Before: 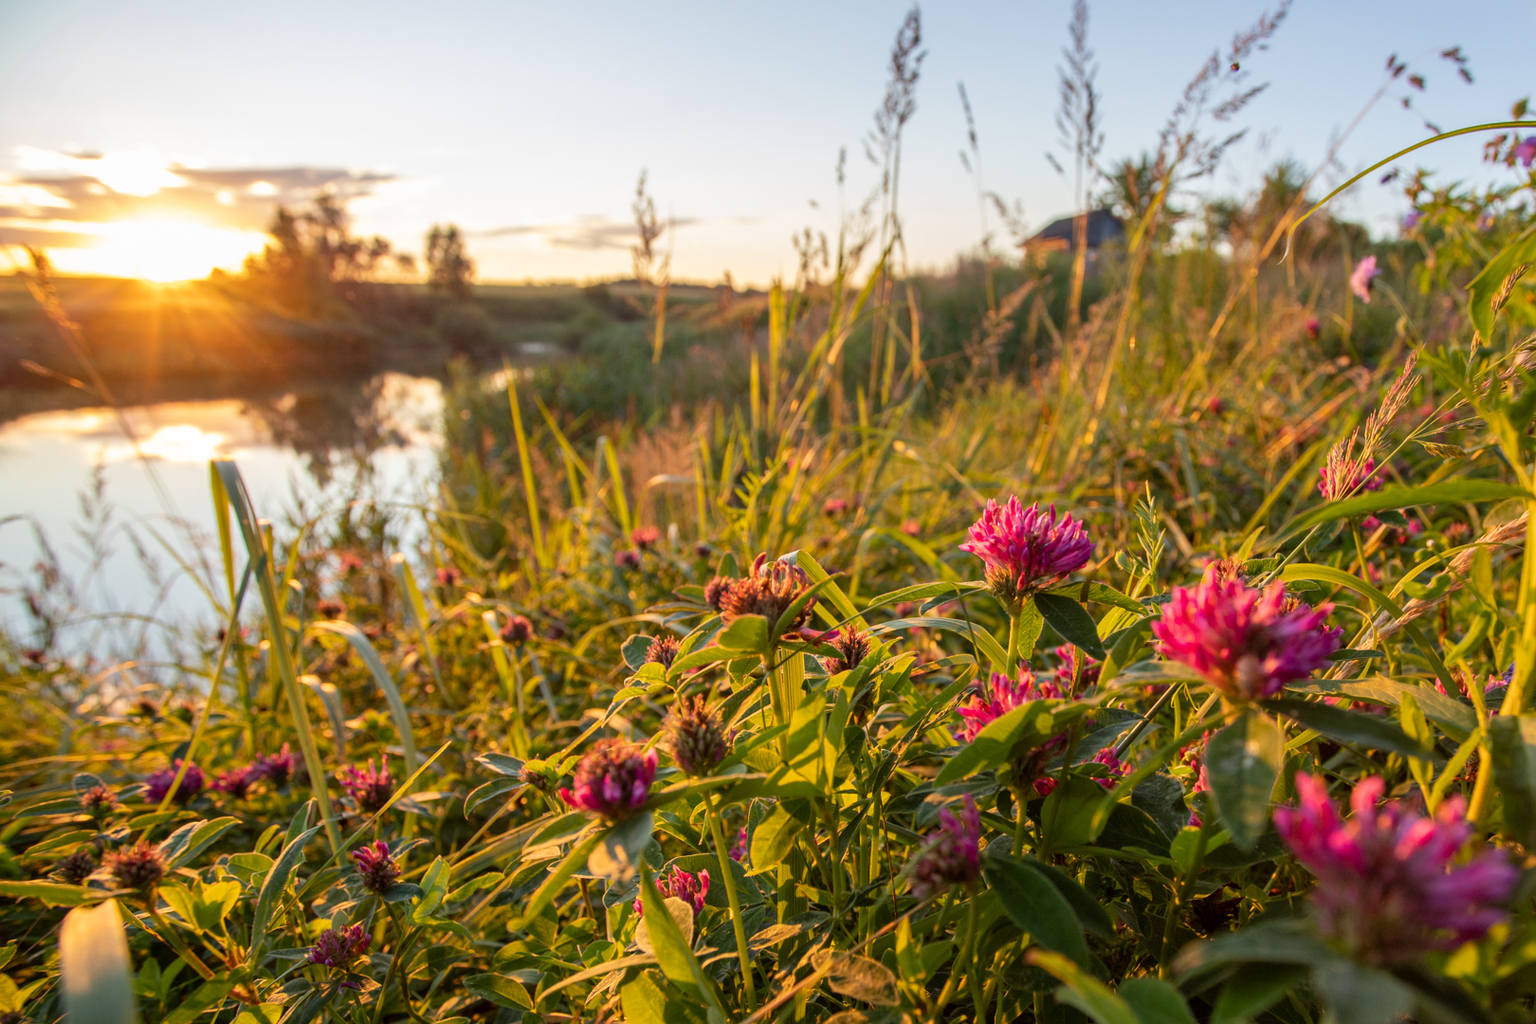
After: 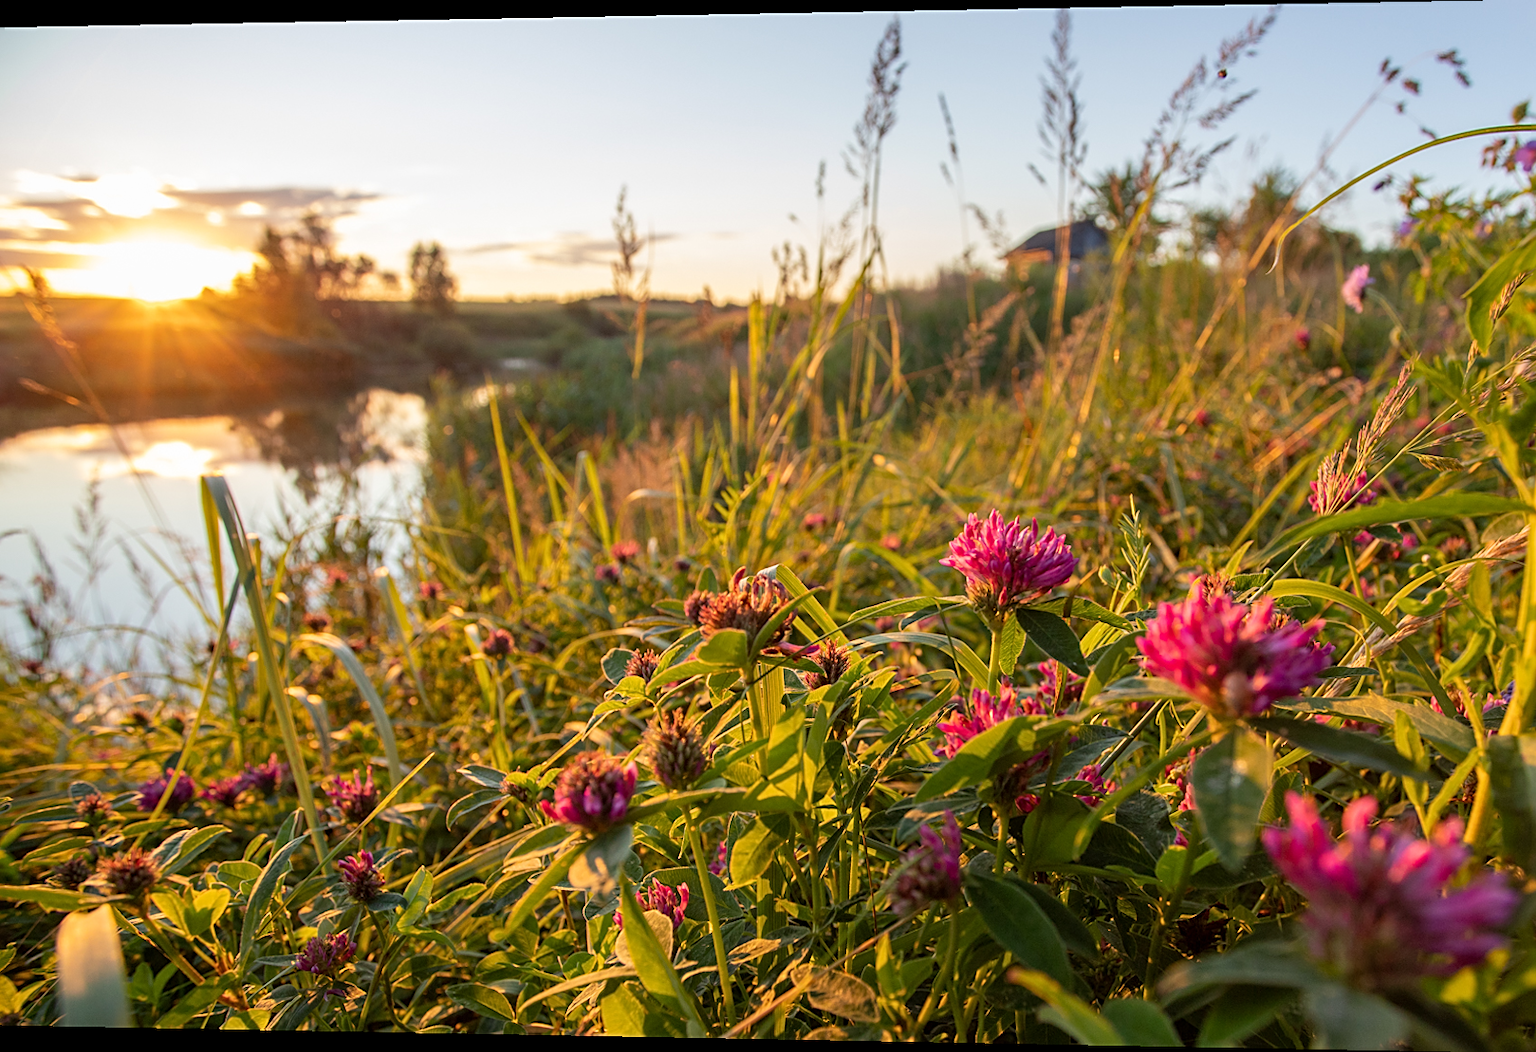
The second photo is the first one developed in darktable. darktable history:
sharpen: on, module defaults
rotate and perspective: lens shift (horizontal) -0.055, automatic cropping off
